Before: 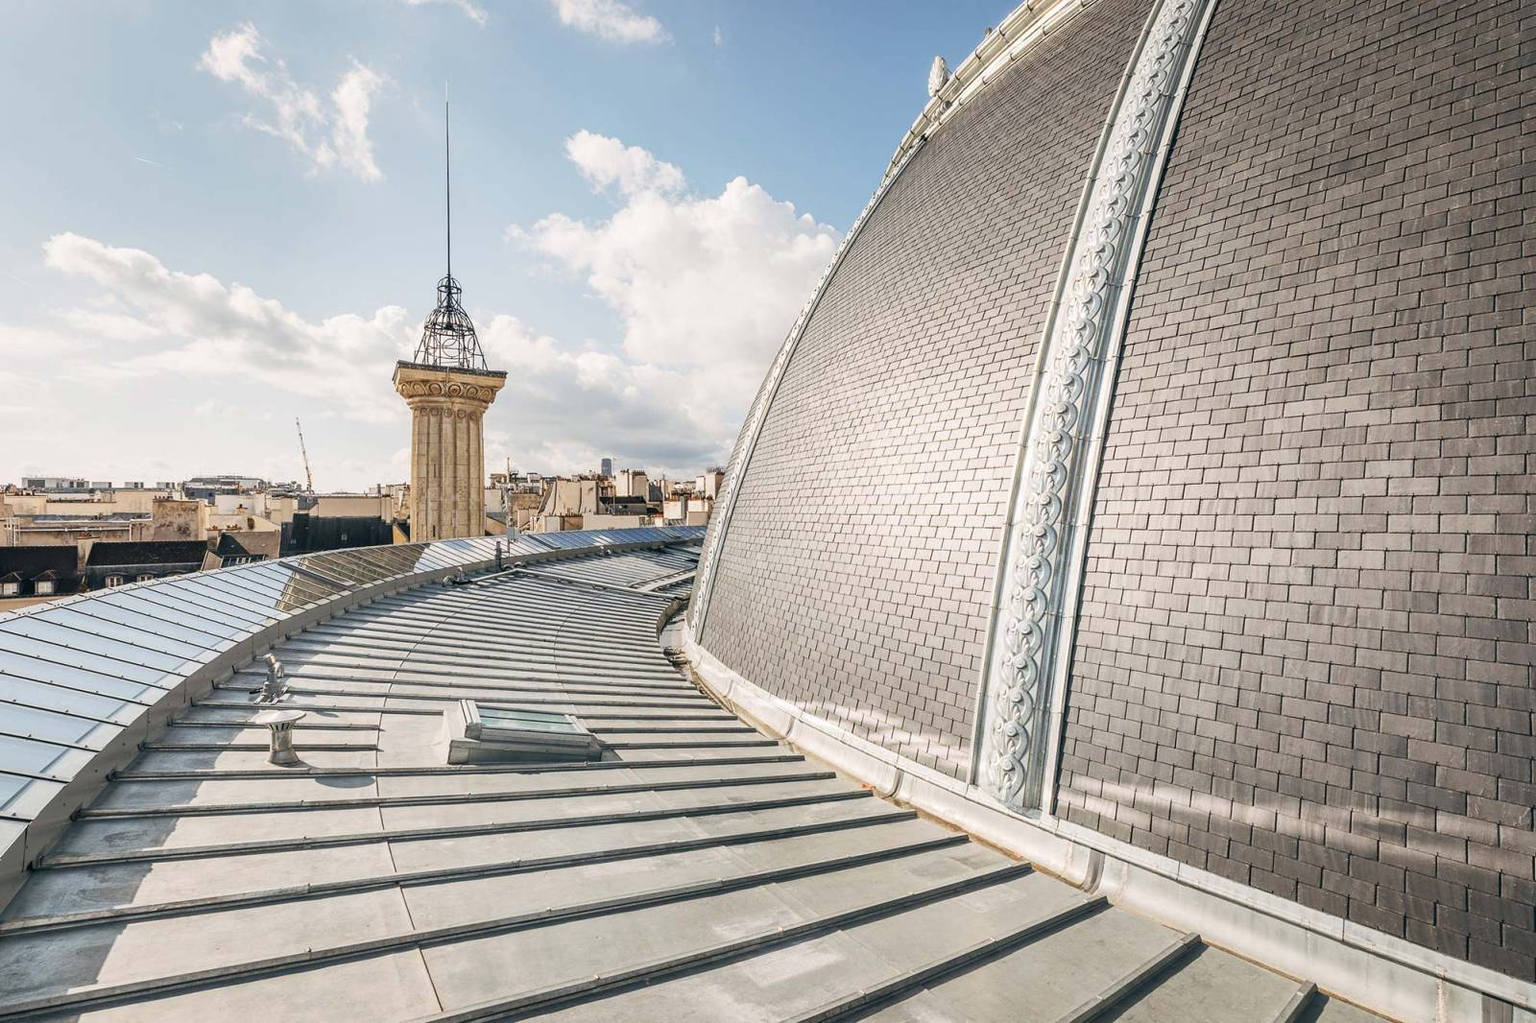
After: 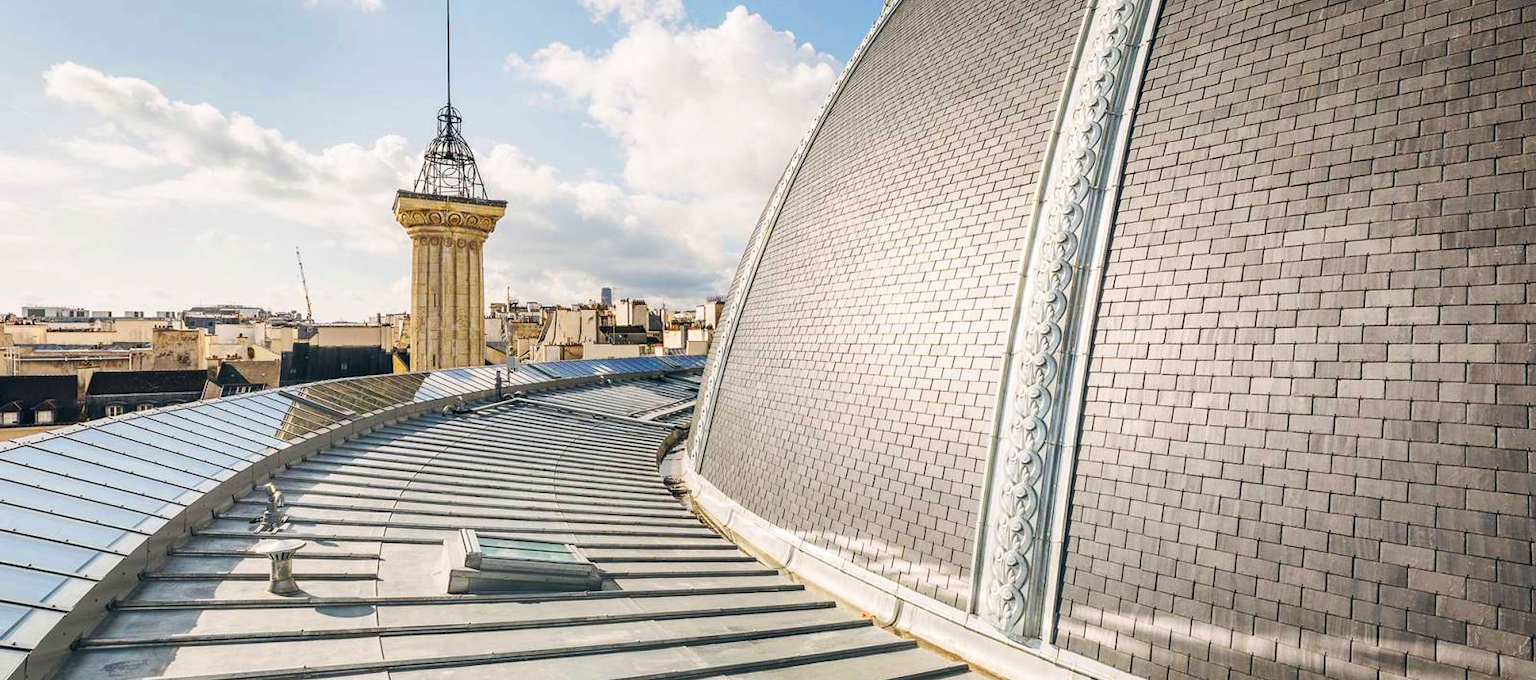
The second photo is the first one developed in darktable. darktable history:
tone curve: curves: ch0 [(0, 0) (0.003, 0.003) (0.011, 0.01) (0.025, 0.023) (0.044, 0.041) (0.069, 0.064) (0.1, 0.092) (0.136, 0.125) (0.177, 0.163) (0.224, 0.207) (0.277, 0.255) (0.335, 0.309) (0.399, 0.375) (0.468, 0.459) (0.543, 0.548) (0.623, 0.629) (0.709, 0.716) (0.801, 0.808) (0.898, 0.911) (1, 1)], preserve colors none
crop: top 16.72%, bottom 16.732%
color balance rgb: linear chroma grading › global chroma 14.625%, perceptual saturation grading › global saturation 8.196%, perceptual saturation grading › shadows 3.993%, global vibrance 9.546%
color zones: curves: ch0 [(0, 0.299) (0.25, 0.383) (0.456, 0.352) (0.736, 0.571)]; ch1 [(0, 0.63) (0.151, 0.568) (0.254, 0.416) (0.47, 0.558) (0.732, 0.37) (0.909, 0.492)]; ch2 [(0.004, 0.604) (0.158, 0.443) (0.257, 0.403) (0.761, 0.468)], mix -136.44%
